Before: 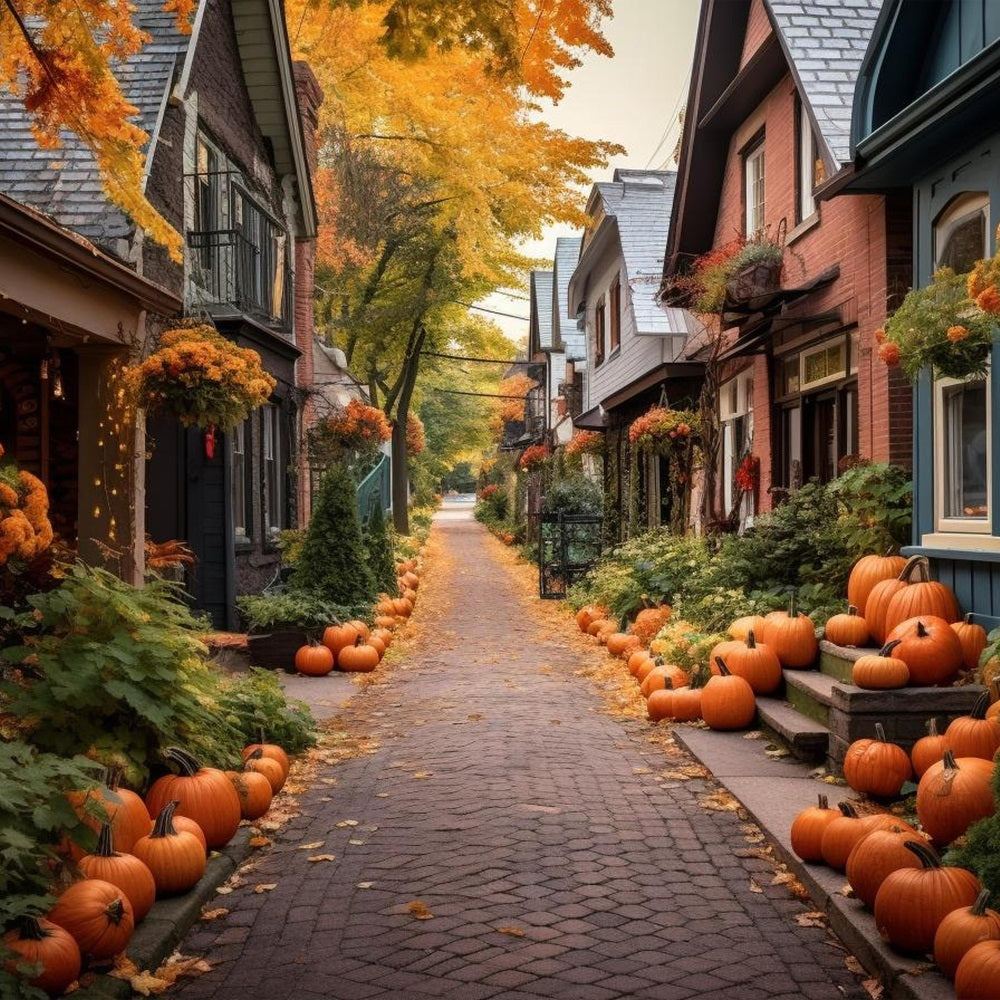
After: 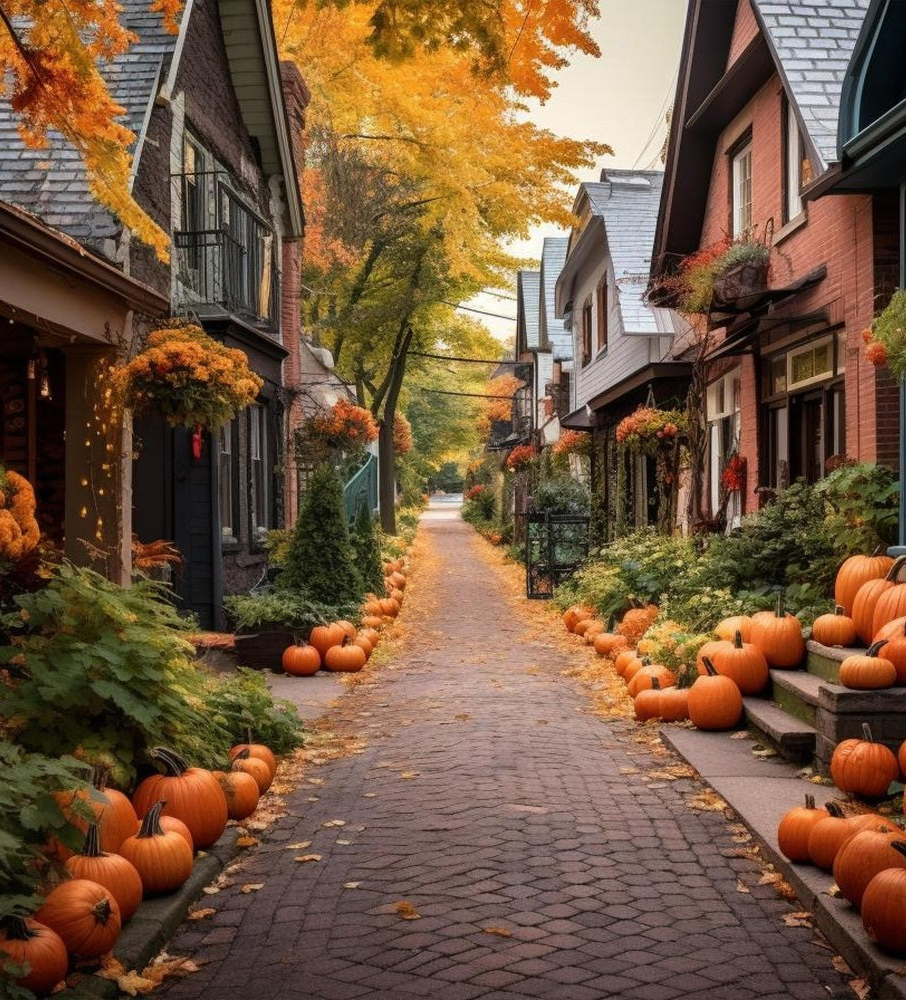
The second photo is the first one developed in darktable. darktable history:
crop and rotate: left 1.346%, right 7.982%
tone equalizer: edges refinement/feathering 500, mask exposure compensation -1.57 EV, preserve details guided filter
